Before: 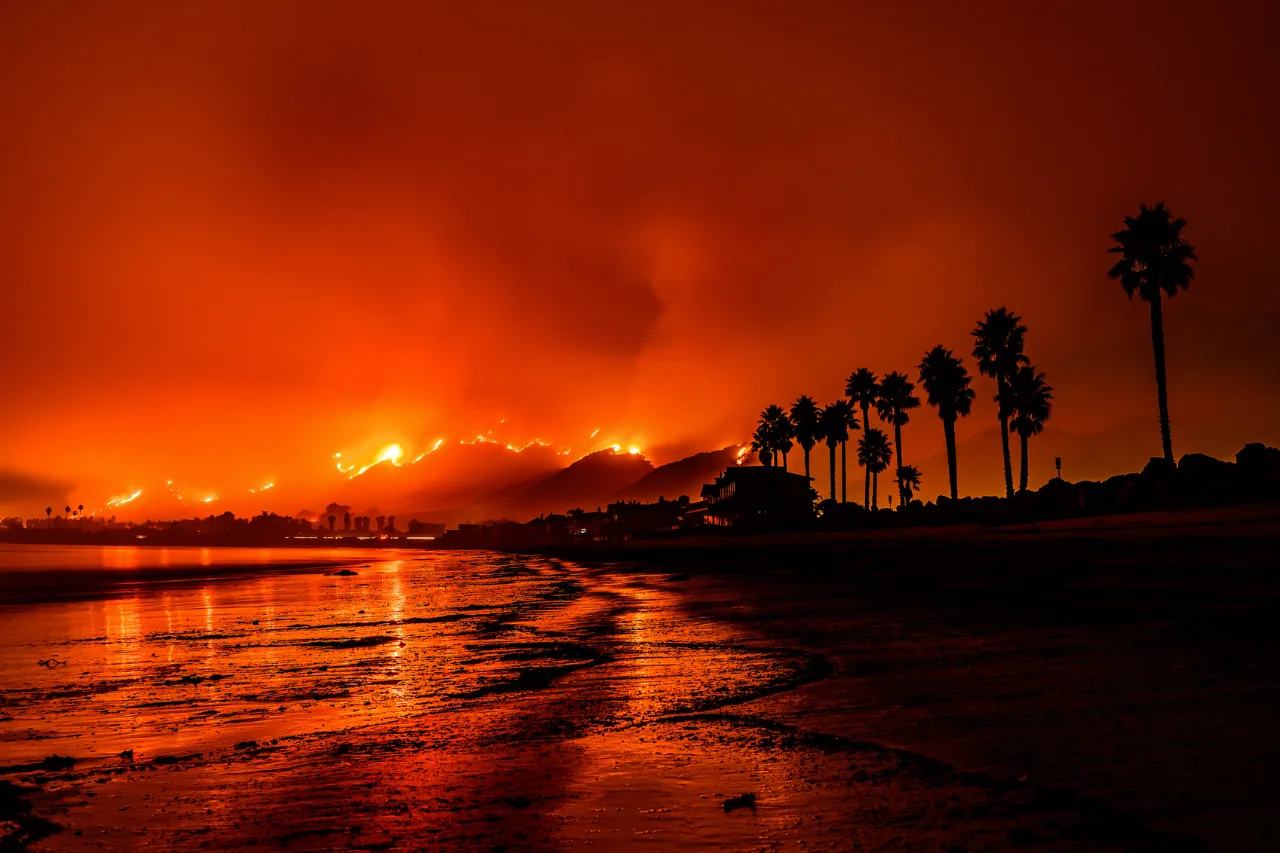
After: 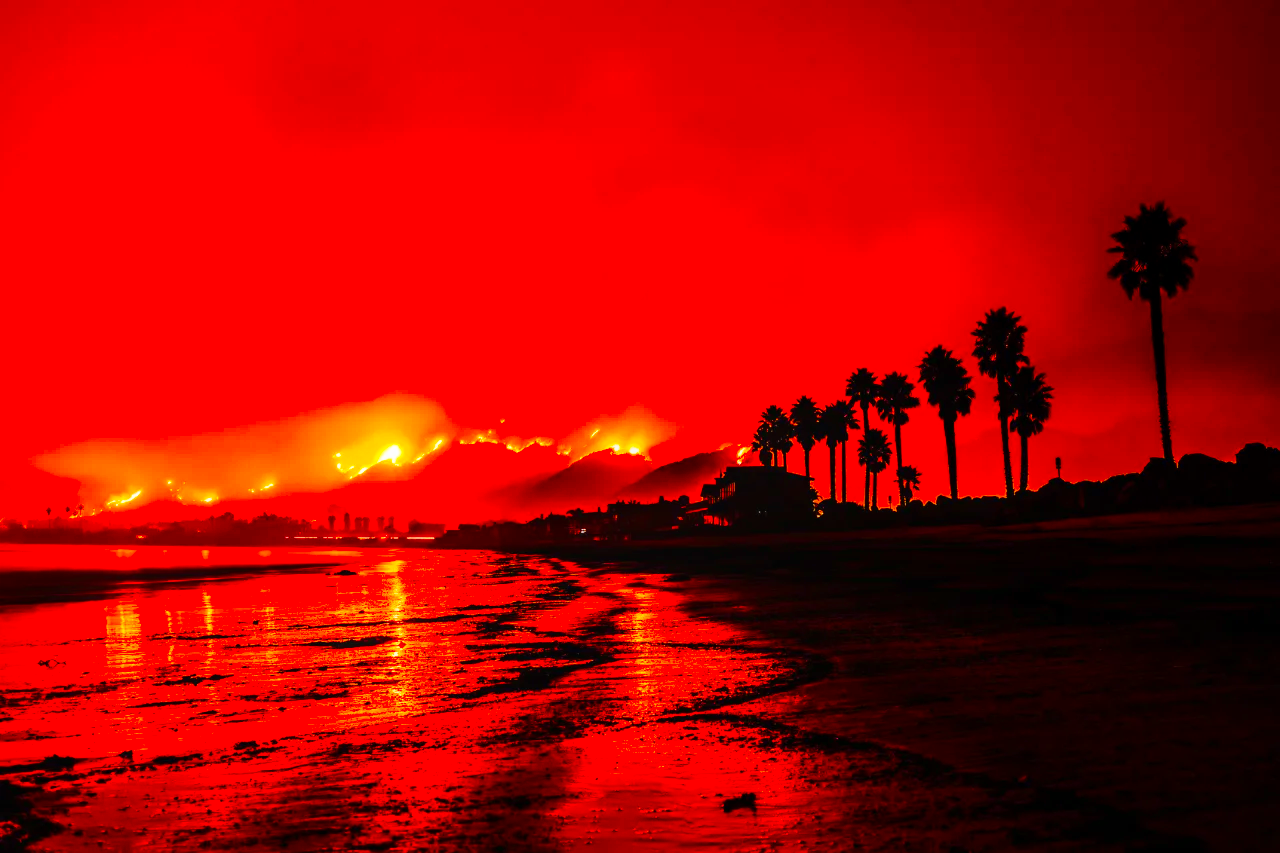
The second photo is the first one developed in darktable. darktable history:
color correction: saturation 1.8
sharpen: radius 2.883, amount 0.868, threshold 47.523
base curve: curves: ch0 [(0, 0) (0.028, 0.03) (0.121, 0.232) (0.46, 0.748) (0.859, 0.968) (1, 1)], preserve colors none
local contrast: detail 110%
